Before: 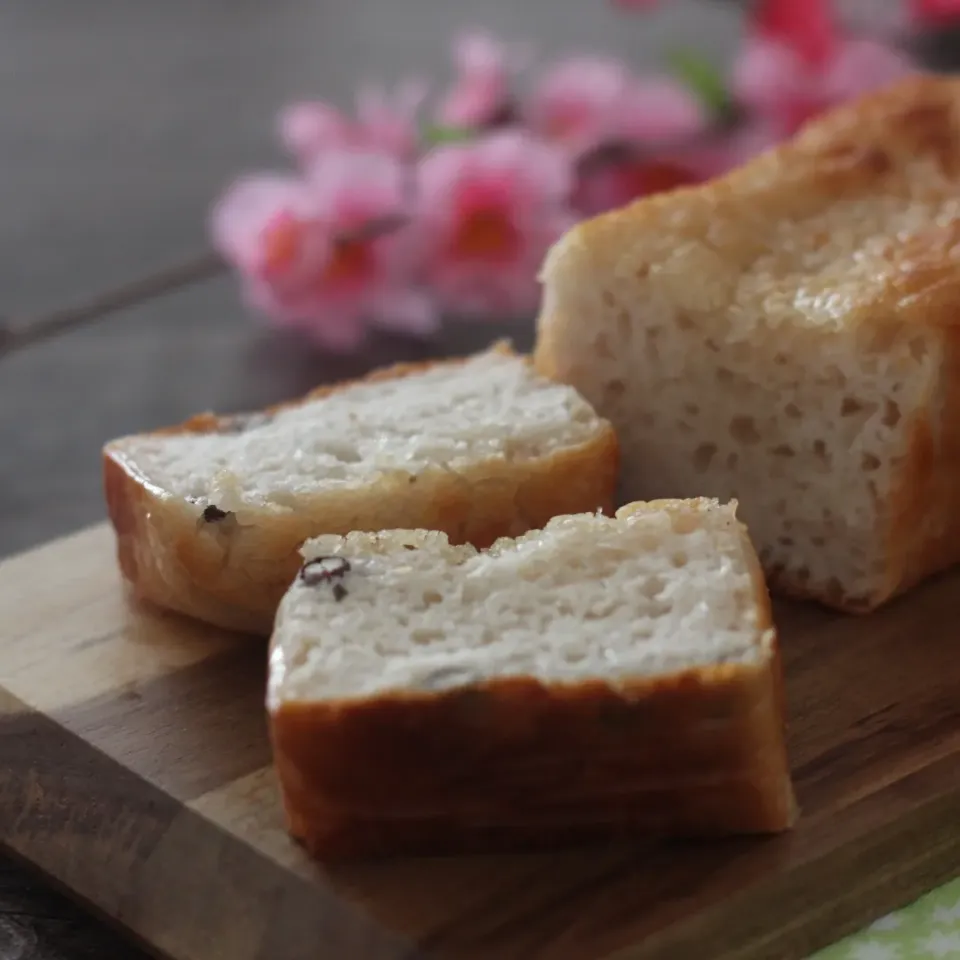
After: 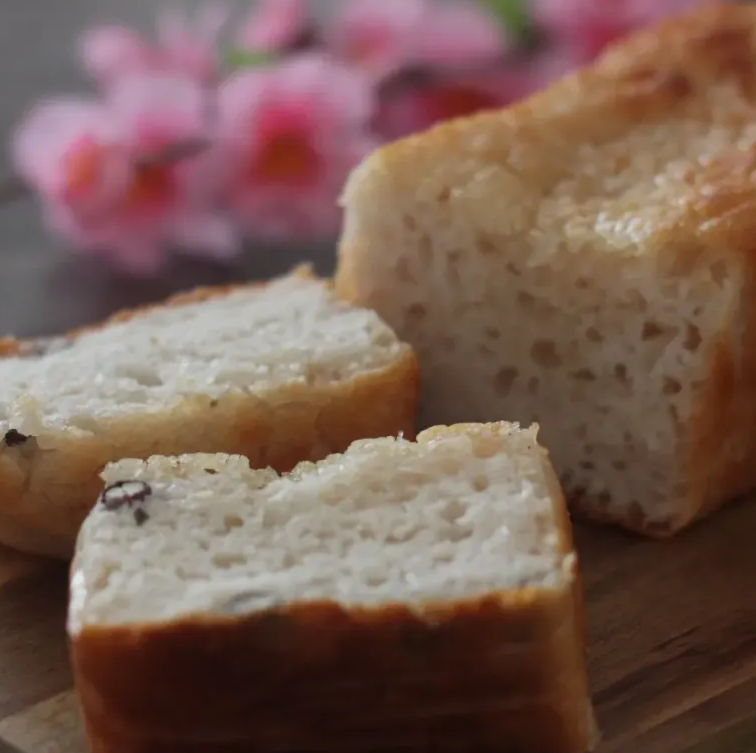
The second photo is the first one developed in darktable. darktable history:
crop and rotate: left 20.763%, top 8.013%, right 0.425%, bottom 13.455%
tone equalizer: -8 EV -0.001 EV, -7 EV 0.005 EV, -6 EV -0.025 EV, -5 EV 0.018 EV, -4 EV -0.017 EV, -3 EV 0.039 EV, -2 EV -0.048 EV, -1 EV -0.279 EV, +0 EV -0.608 EV, edges refinement/feathering 500, mask exposure compensation -1.57 EV, preserve details no
